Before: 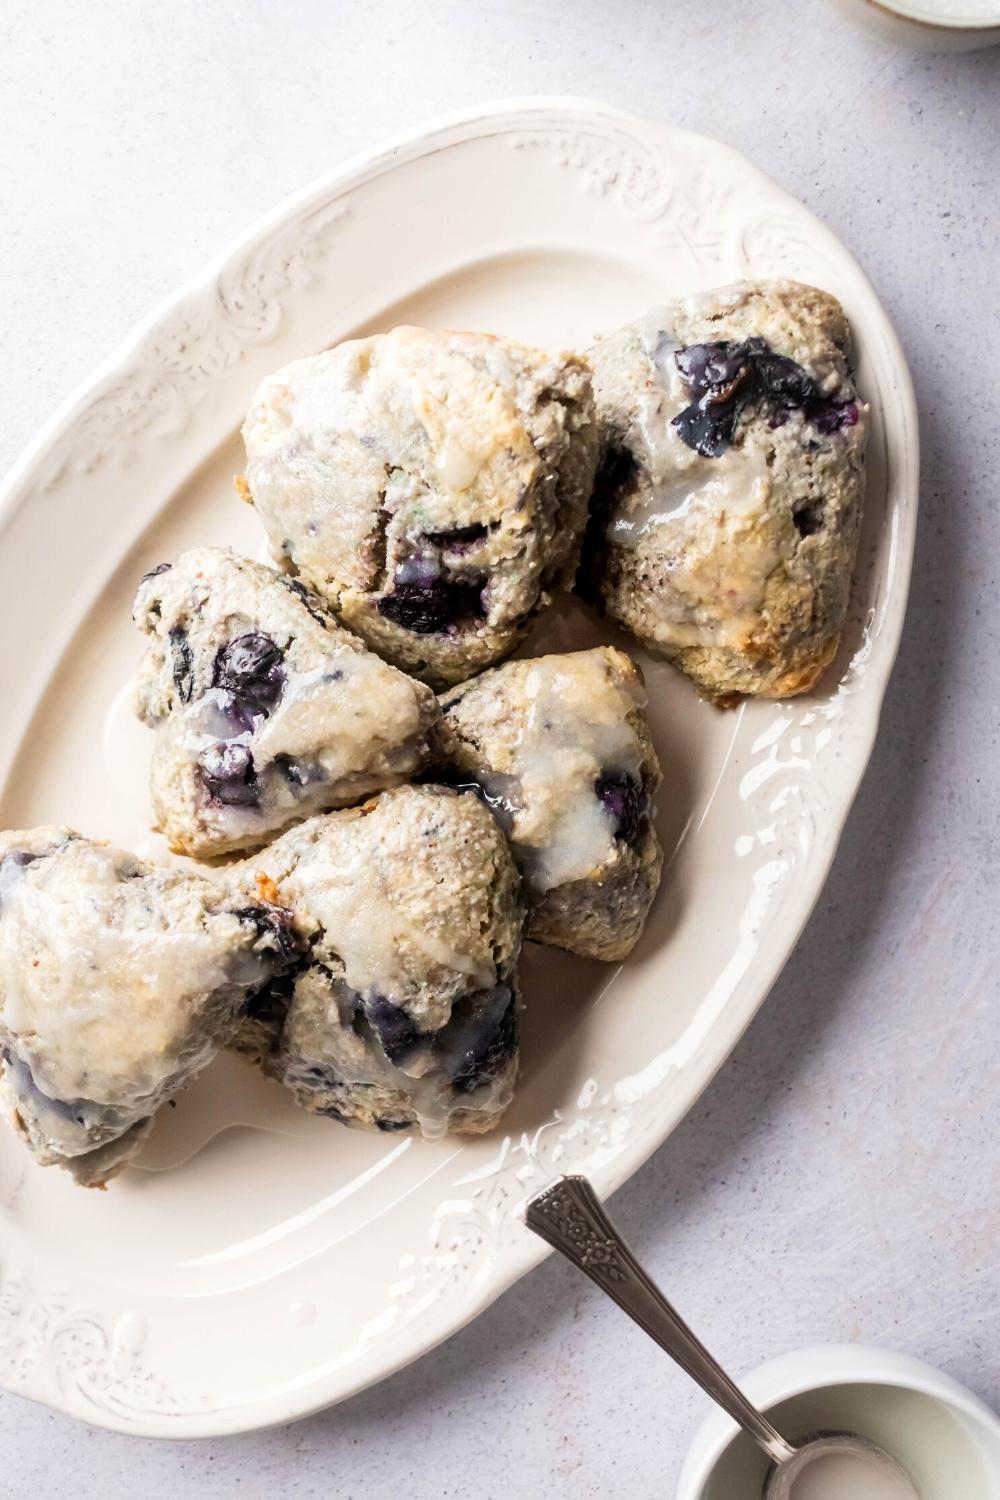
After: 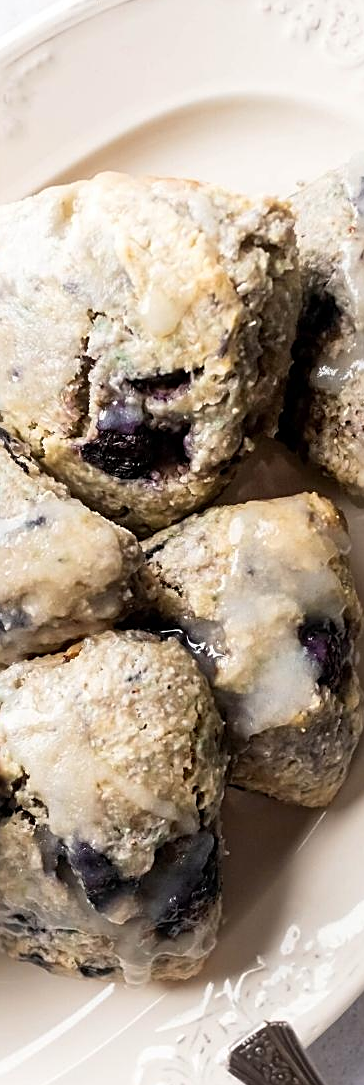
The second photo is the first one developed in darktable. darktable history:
crop and rotate: left 29.727%, top 10.277%, right 33.844%, bottom 17.369%
sharpen: on, module defaults
